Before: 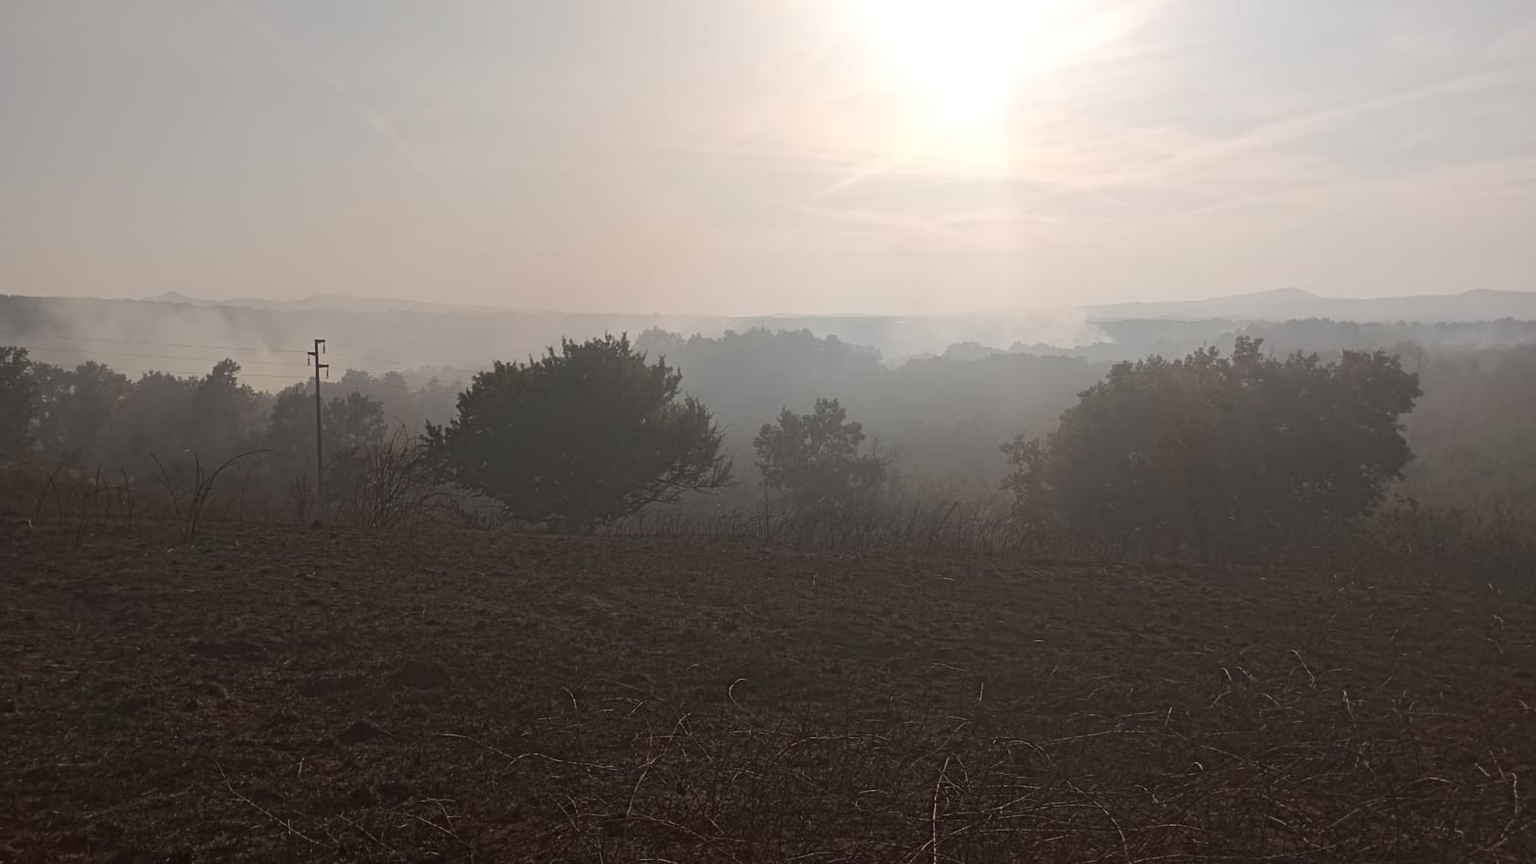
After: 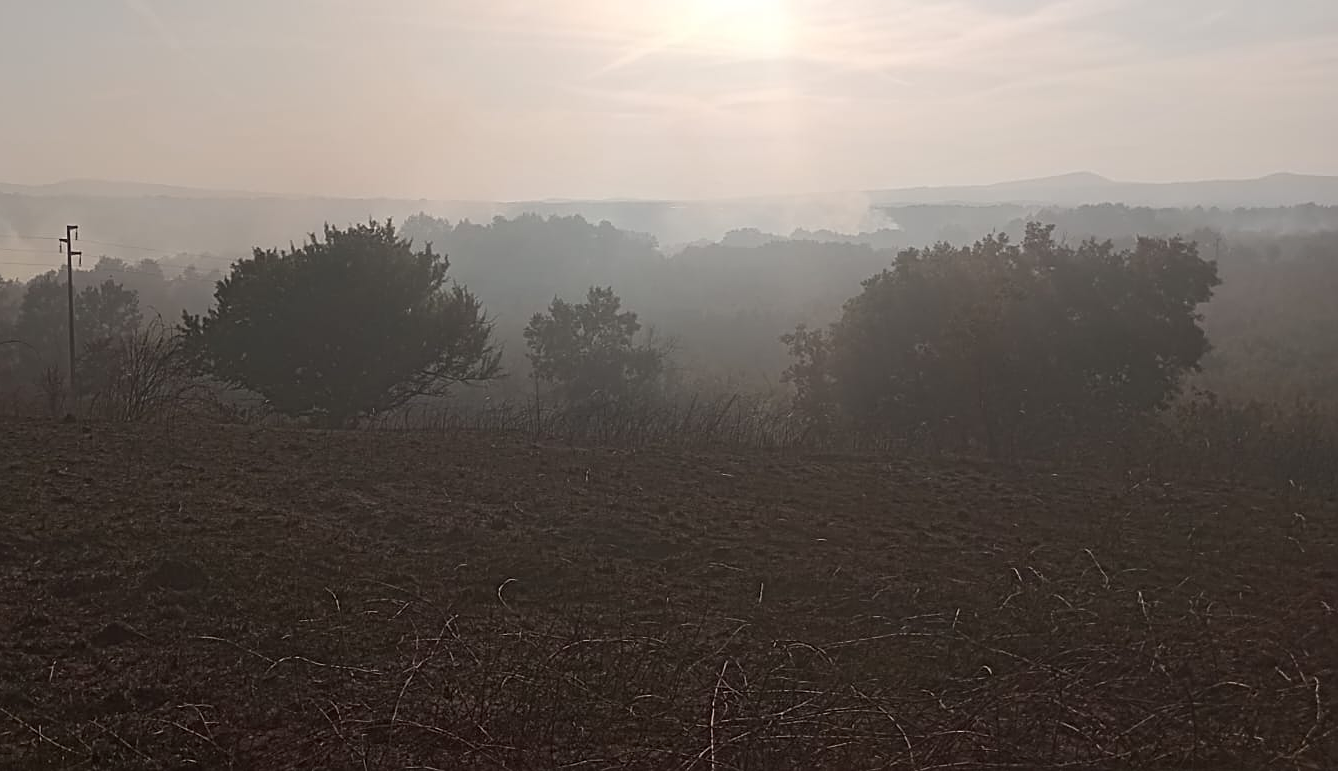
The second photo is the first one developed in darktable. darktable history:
tone equalizer: on, module defaults
sharpen: on, module defaults
crop: left 16.315%, top 14.246%
